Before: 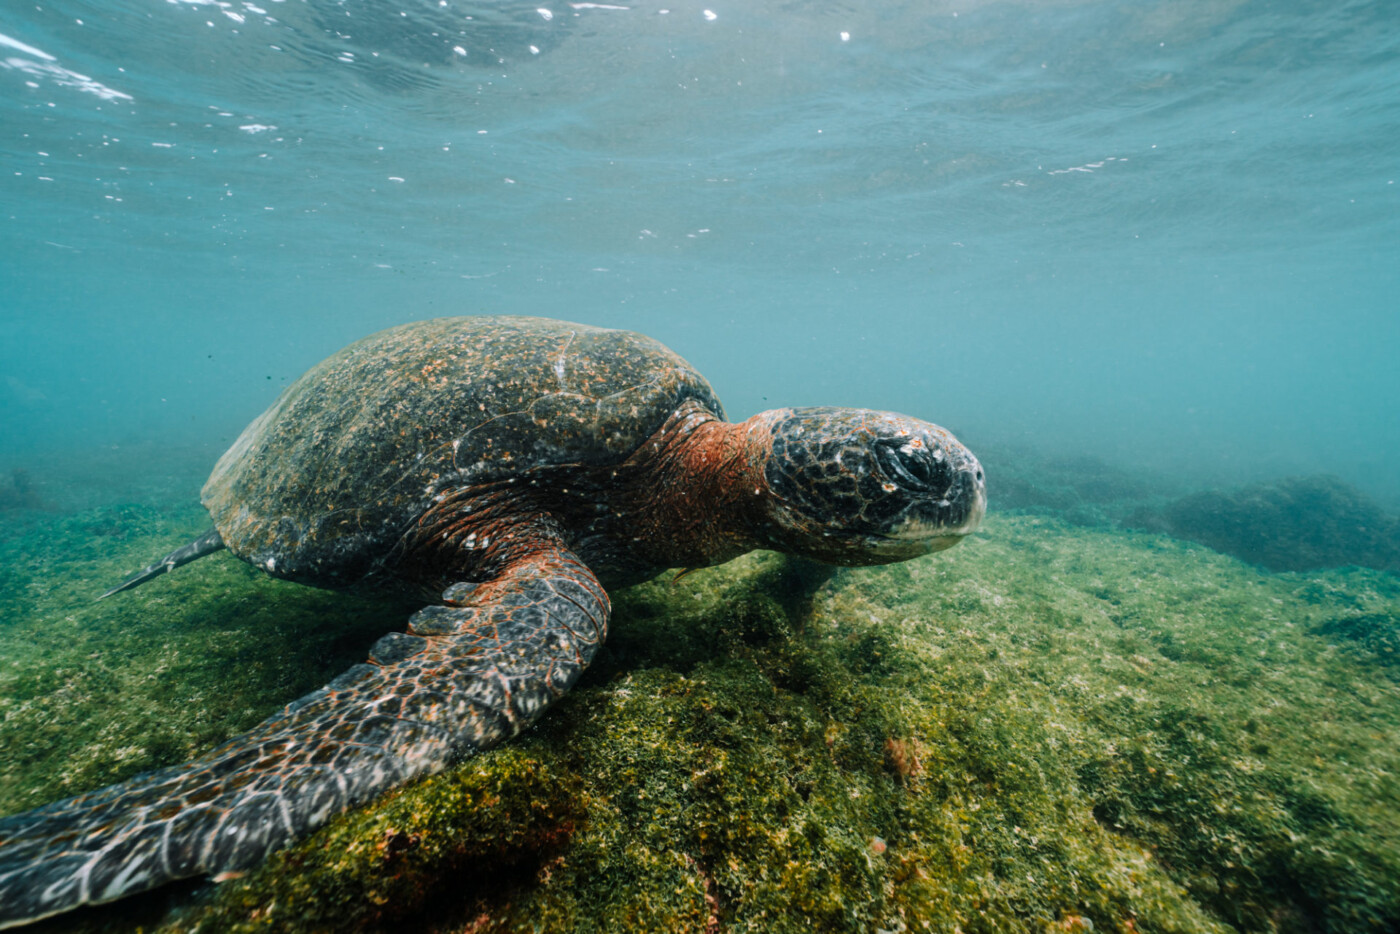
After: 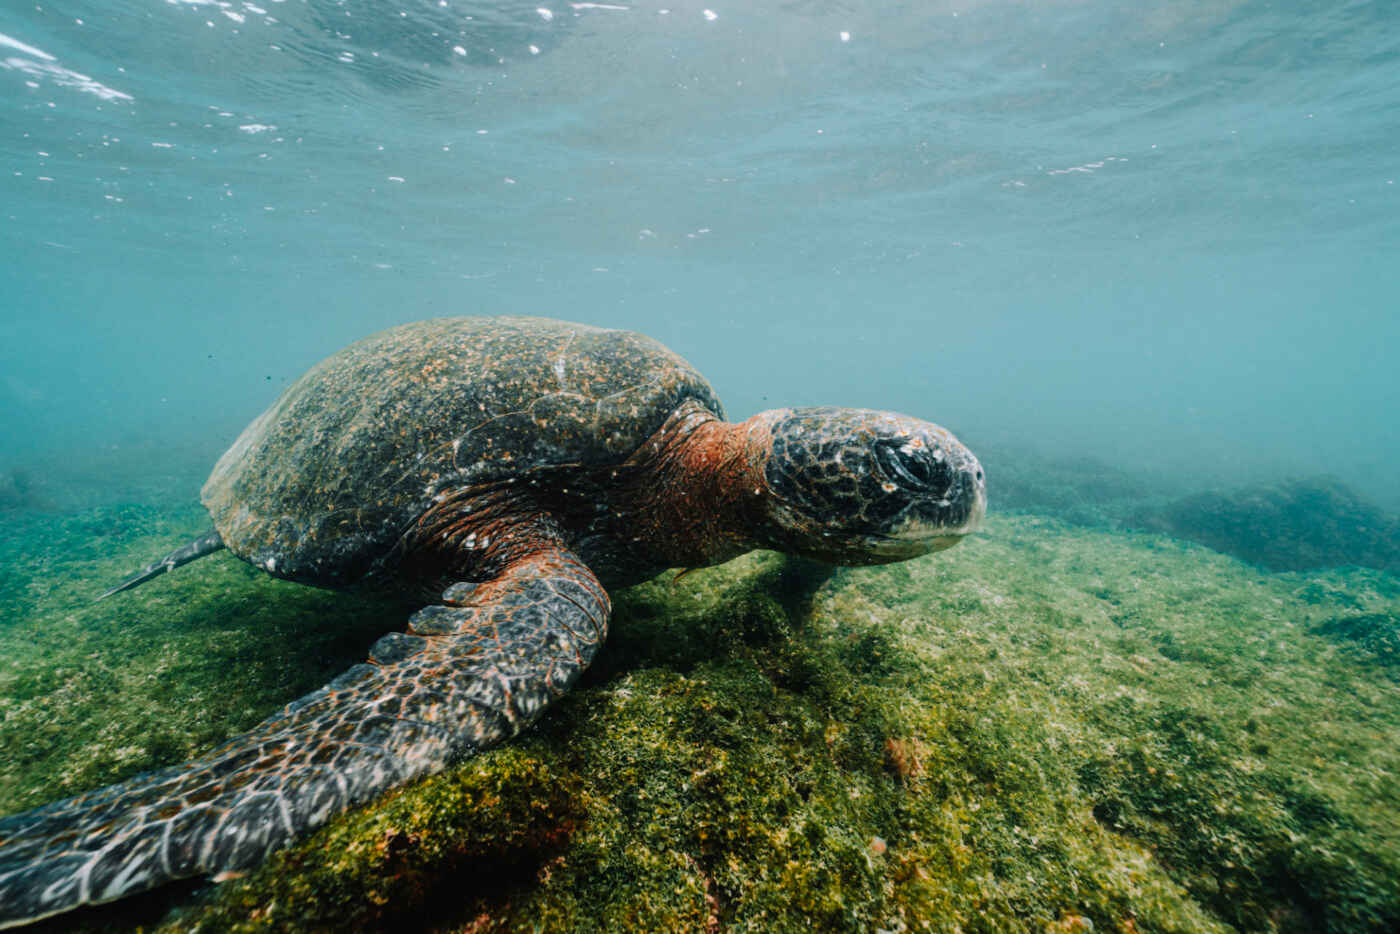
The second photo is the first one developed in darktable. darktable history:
tone curve: curves: ch0 [(0, 0.013) (0.036, 0.035) (0.274, 0.288) (0.504, 0.536) (0.844, 0.84) (1, 0.97)]; ch1 [(0, 0) (0.389, 0.403) (0.462, 0.48) (0.499, 0.5) (0.522, 0.534) (0.567, 0.588) (0.626, 0.645) (0.749, 0.781) (1, 1)]; ch2 [(0, 0) (0.457, 0.486) (0.5, 0.501) (0.533, 0.539) (0.599, 0.6) (0.704, 0.732) (1, 1)], preserve colors none
